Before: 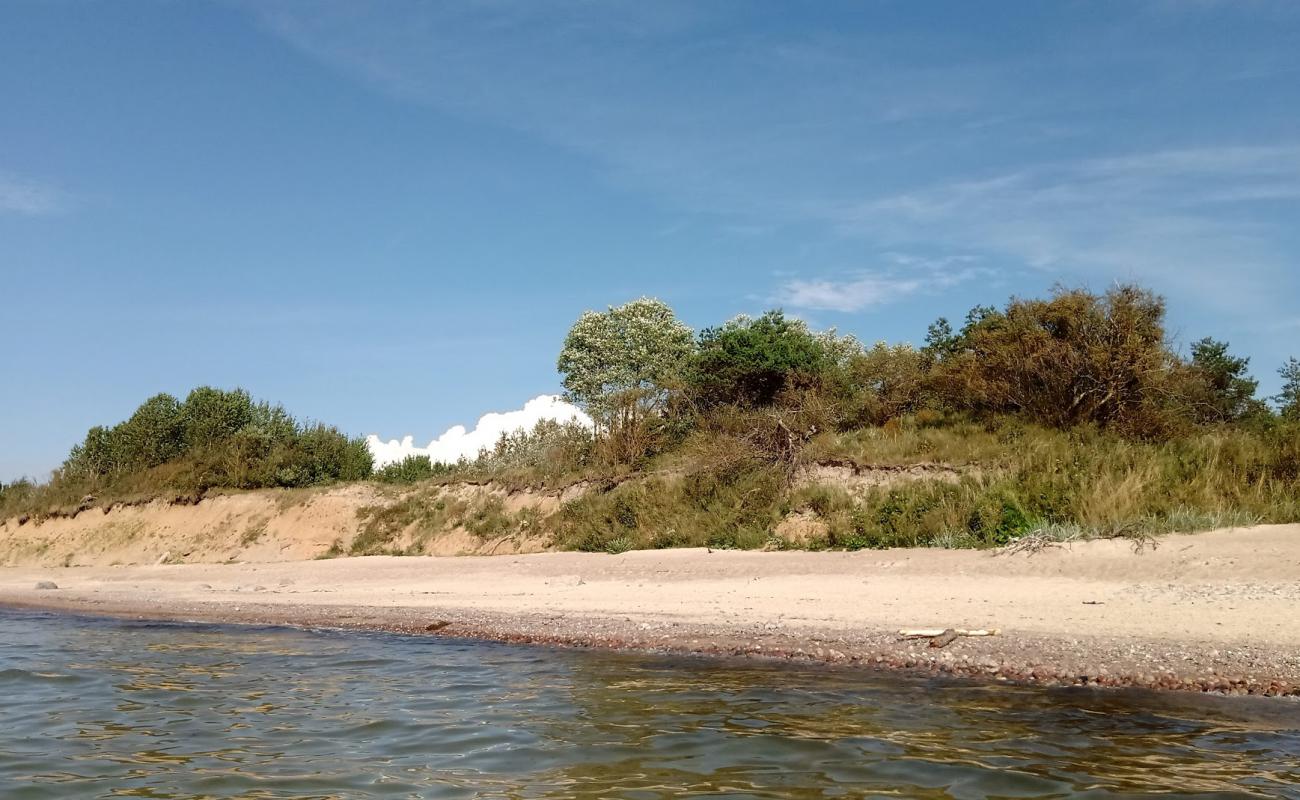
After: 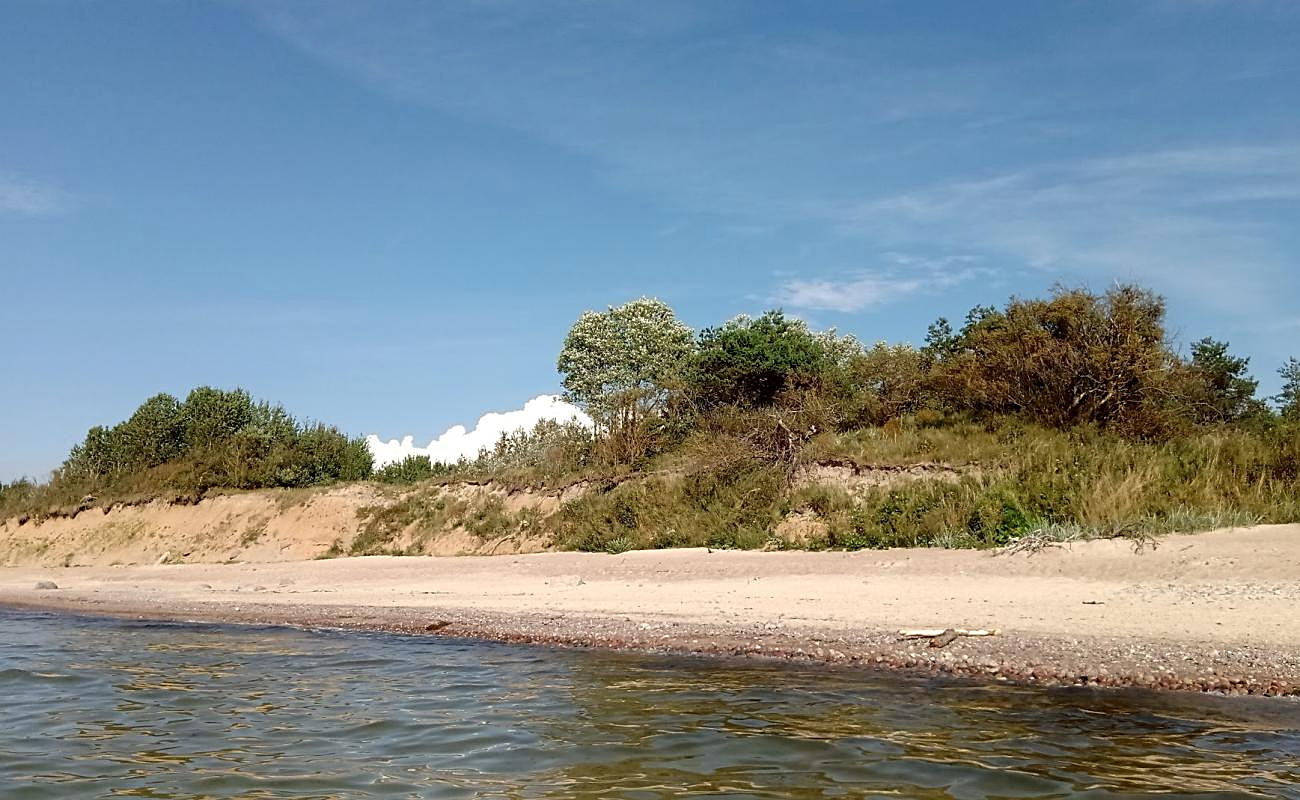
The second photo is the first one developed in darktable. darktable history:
exposure: black level correction 0.001, exposure 0.015 EV, compensate highlight preservation false
sharpen: amount 0.494
